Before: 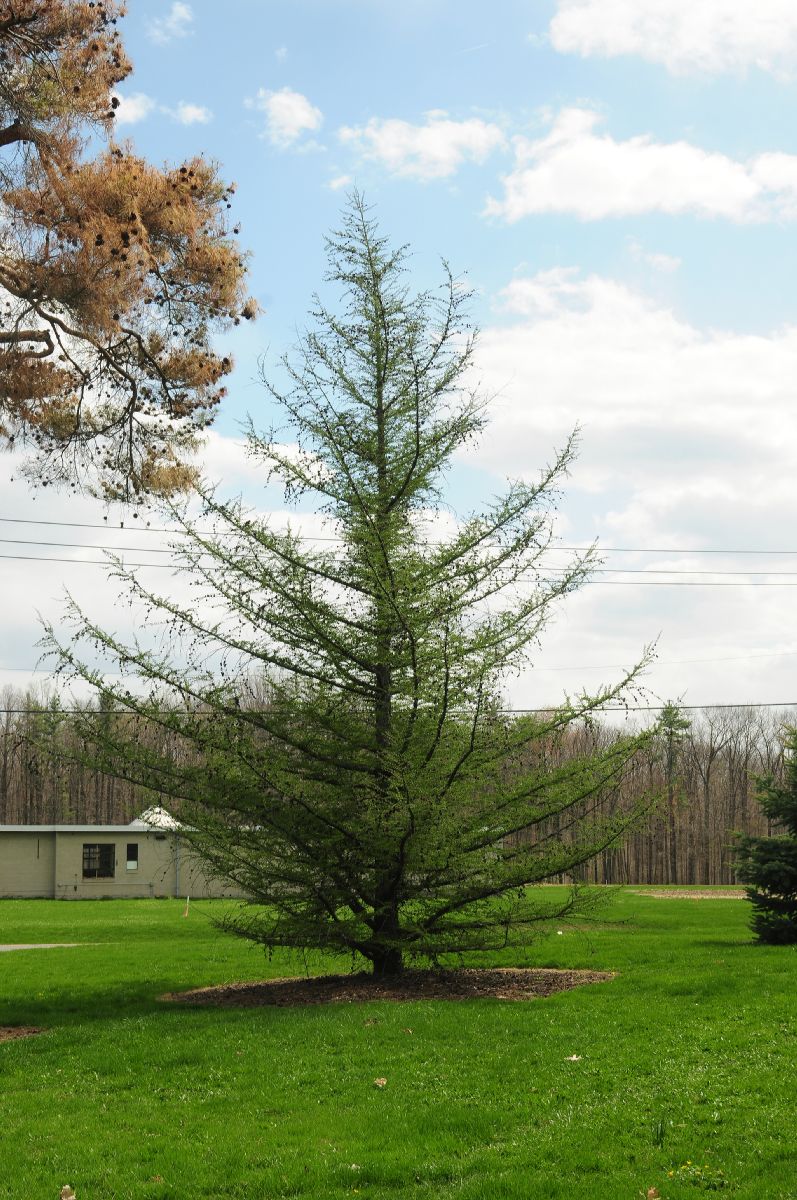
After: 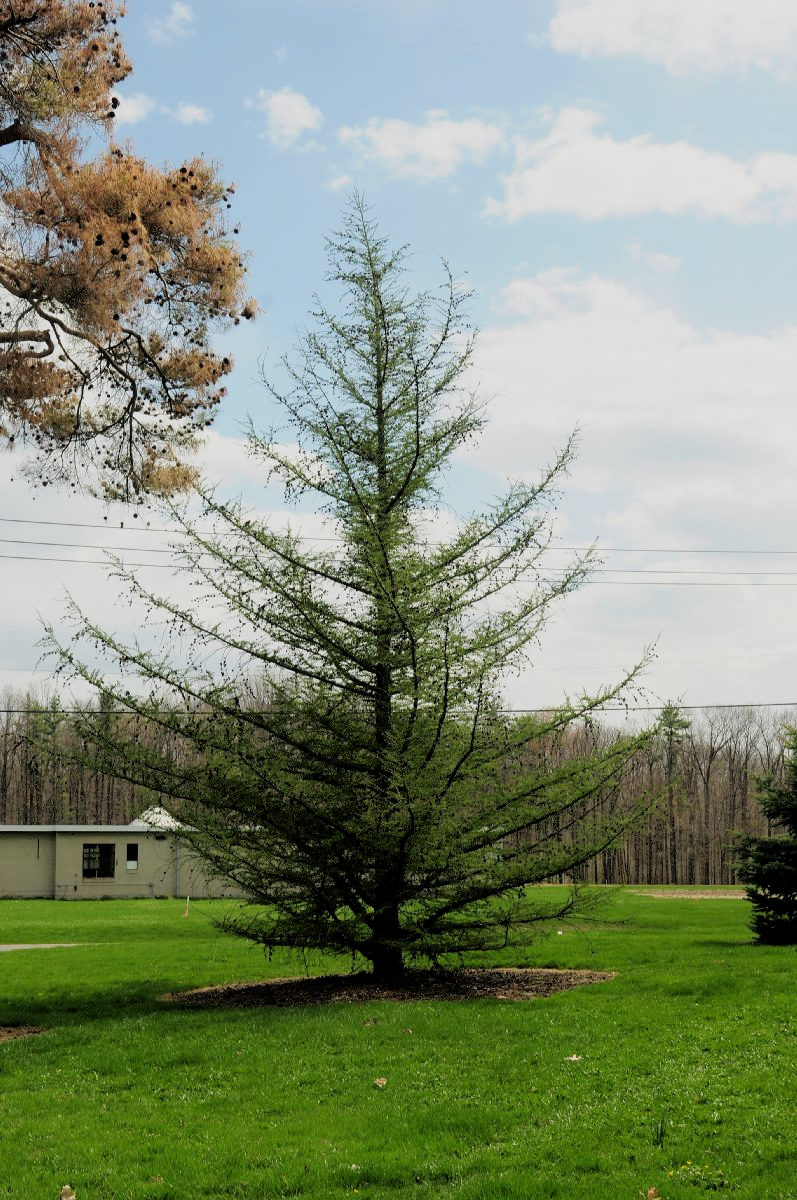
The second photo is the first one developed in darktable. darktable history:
filmic rgb: black relative exposure -7.72 EV, white relative exposure 4.36 EV, target black luminance 0%, hardness 3.76, latitude 50.74%, contrast 1.075, highlights saturation mix 8.69%, shadows ↔ highlights balance -0.255%
